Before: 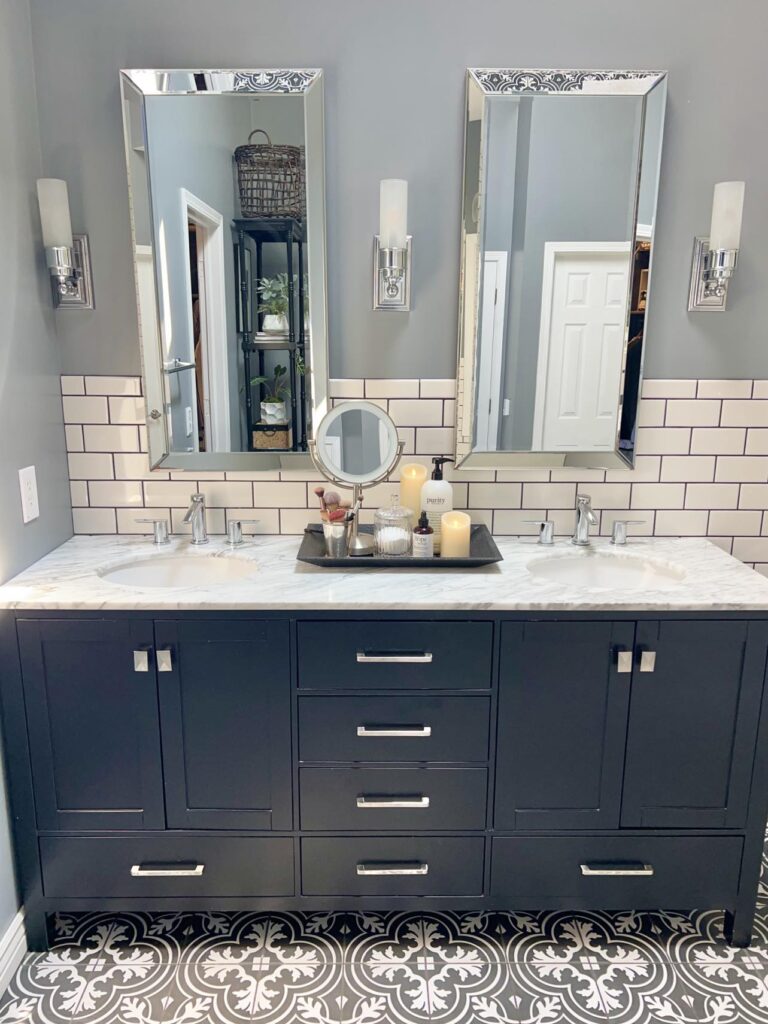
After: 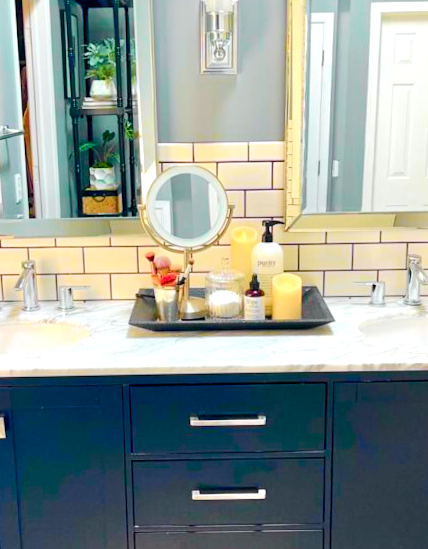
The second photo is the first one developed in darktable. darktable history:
color balance rgb: linear chroma grading › shadows 10%, linear chroma grading › highlights 10%, linear chroma grading › global chroma 15%, linear chroma grading › mid-tones 15%, perceptual saturation grading › global saturation 40%, perceptual saturation grading › highlights -25%, perceptual saturation grading › mid-tones 35%, perceptual saturation grading › shadows 35%, perceptual brilliance grading › global brilliance 11.29%, global vibrance 11.29%
tone curve: curves: ch0 [(0, 0) (0.037, 0.011) (0.131, 0.108) (0.279, 0.279) (0.476, 0.554) (0.617, 0.693) (0.704, 0.77) (0.813, 0.852) (0.916, 0.924) (1, 0.993)]; ch1 [(0, 0) (0.318, 0.278) (0.444, 0.427) (0.493, 0.492) (0.508, 0.502) (0.534, 0.529) (0.562, 0.563) (0.626, 0.662) (0.746, 0.764) (1, 1)]; ch2 [(0, 0) (0.316, 0.292) (0.381, 0.37) (0.423, 0.448) (0.476, 0.492) (0.502, 0.498) (0.522, 0.518) (0.533, 0.532) (0.586, 0.631) (0.634, 0.663) (0.7, 0.7) (0.861, 0.808) (1, 0.951)], color space Lab, independent channels, preserve colors none
rotate and perspective: rotation -1°, crop left 0.011, crop right 0.989, crop top 0.025, crop bottom 0.975
crop and rotate: left 22.13%, top 22.054%, right 22.026%, bottom 22.102%
